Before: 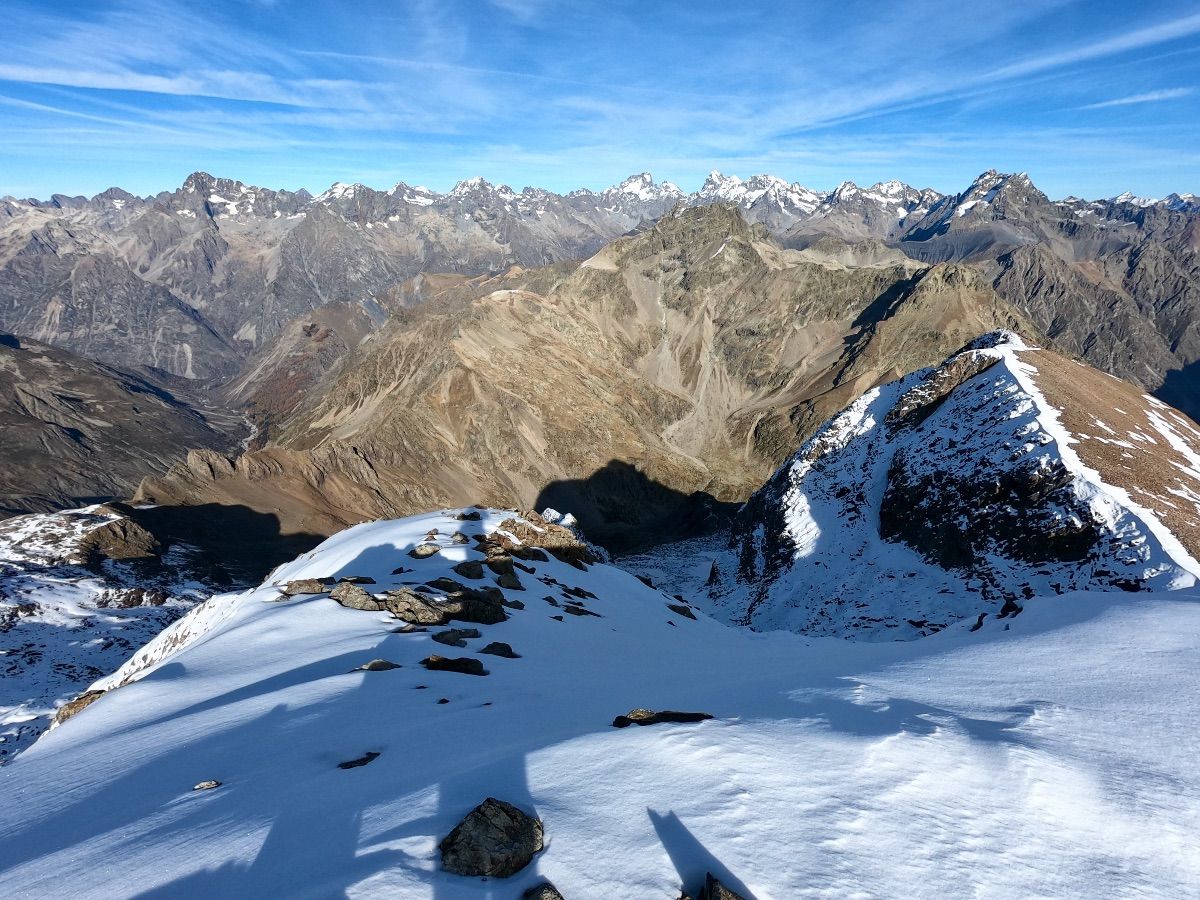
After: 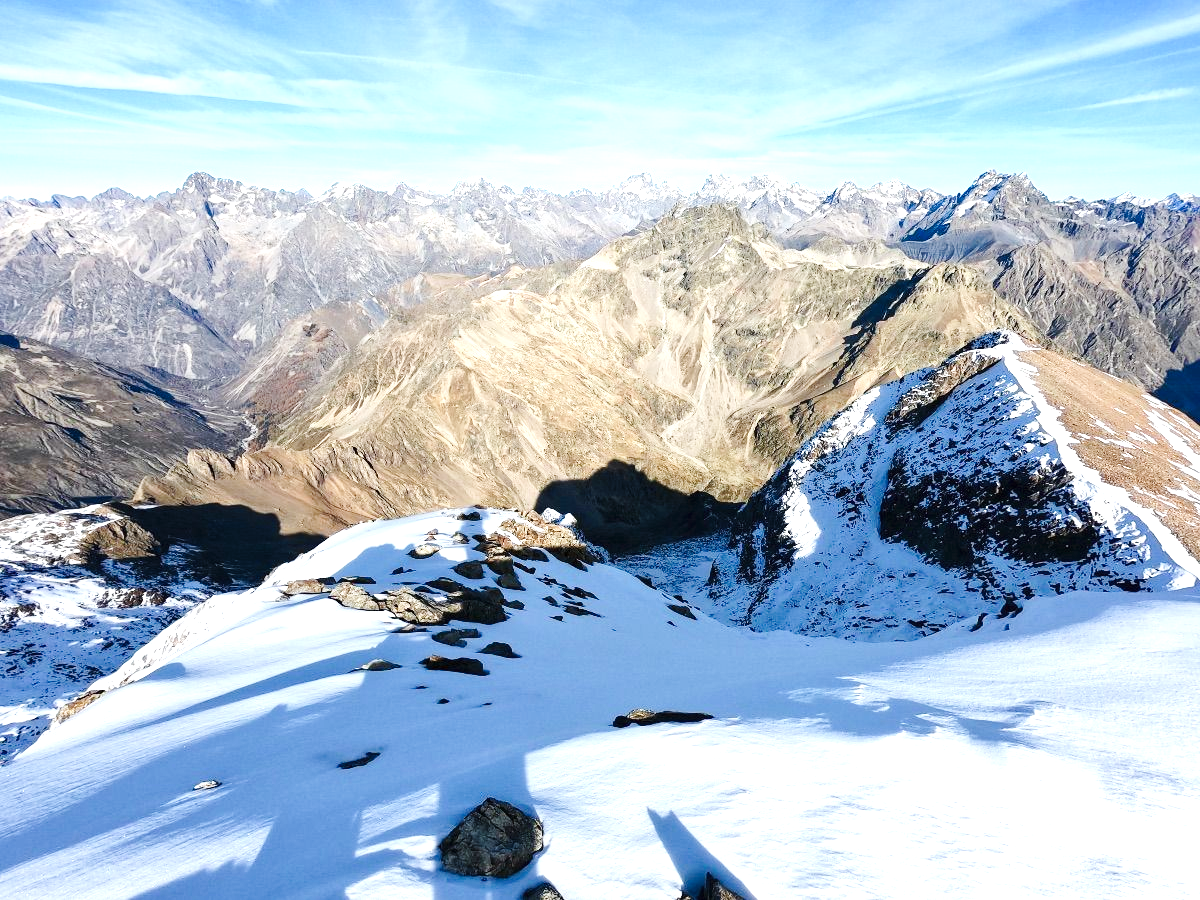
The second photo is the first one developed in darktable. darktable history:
exposure: exposure 1 EV, compensate highlight preservation false
tone curve: curves: ch0 [(0, 0) (0.003, 0.005) (0.011, 0.013) (0.025, 0.027) (0.044, 0.044) (0.069, 0.06) (0.1, 0.081) (0.136, 0.114) (0.177, 0.16) (0.224, 0.211) (0.277, 0.277) (0.335, 0.354) (0.399, 0.435) (0.468, 0.538) (0.543, 0.626) (0.623, 0.708) (0.709, 0.789) (0.801, 0.867) (0.898, 0.935) (1, 1)], preserve colors none
